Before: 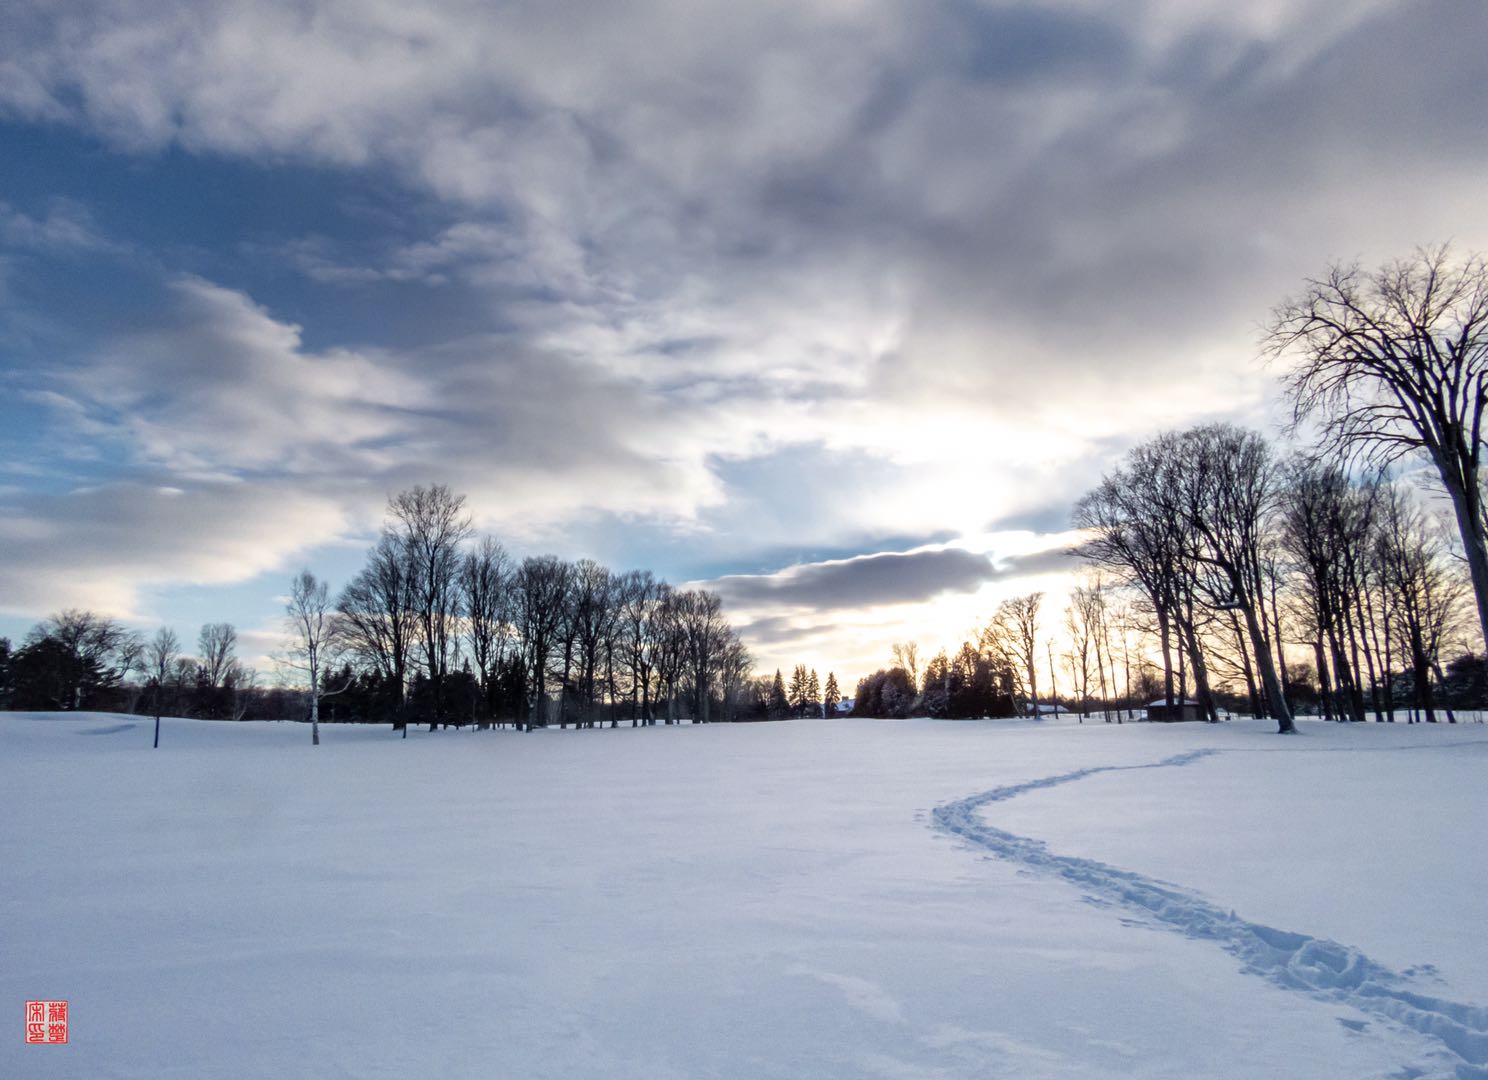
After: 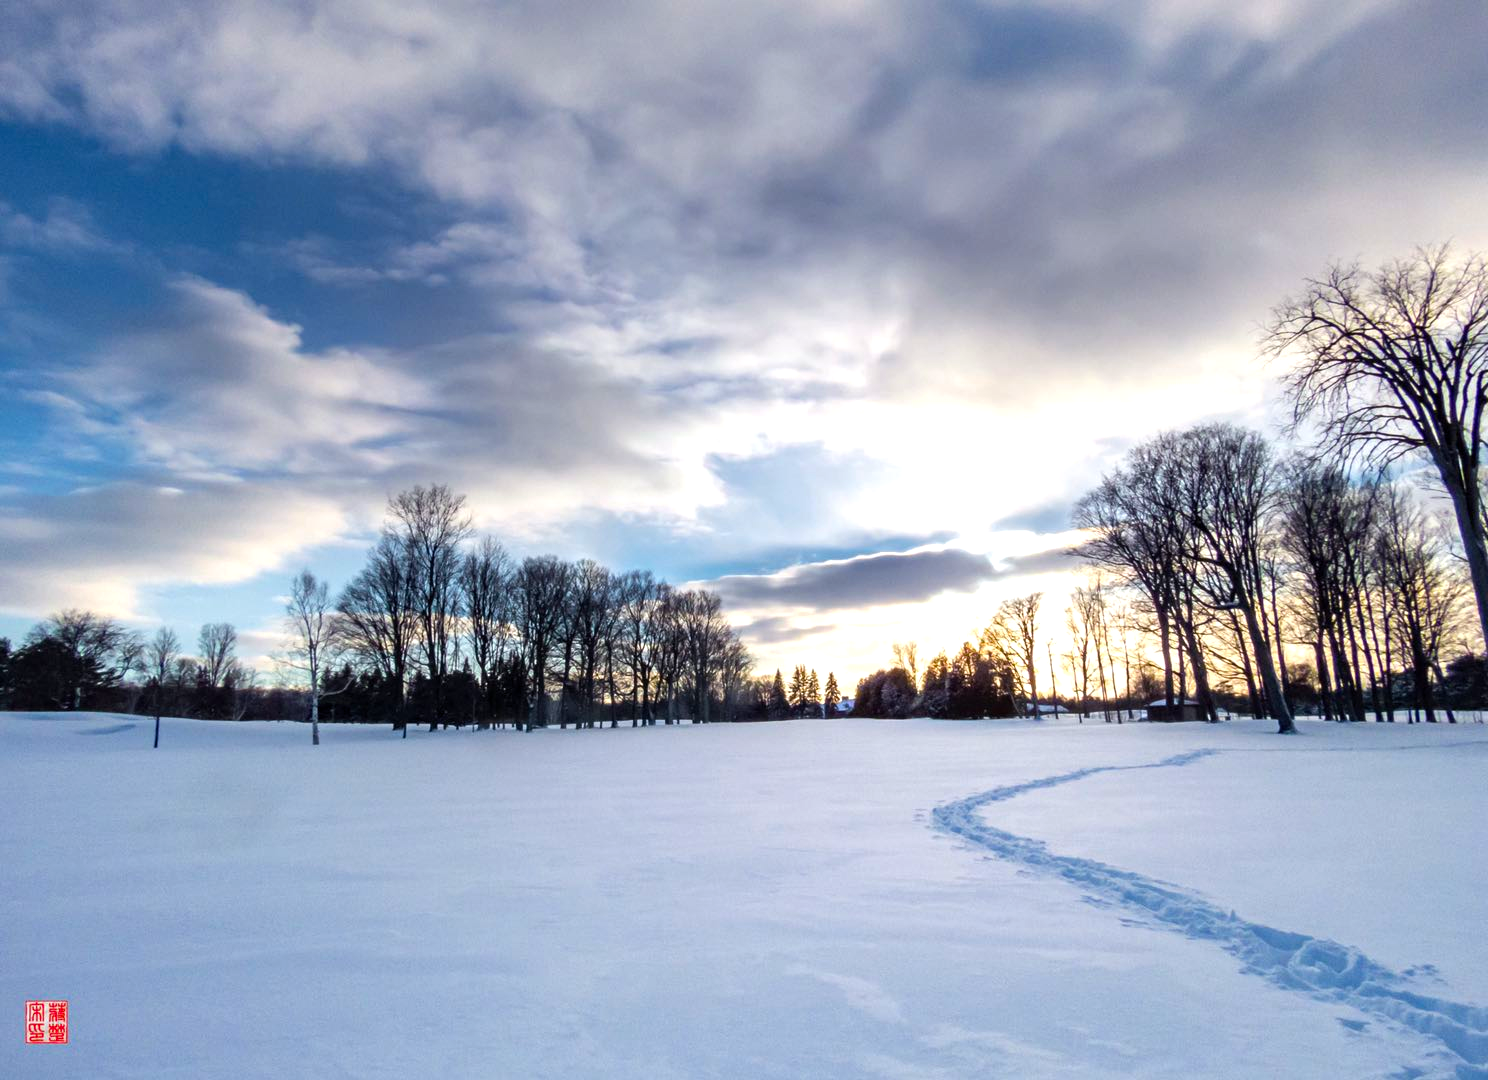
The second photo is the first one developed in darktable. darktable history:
color balance rgb: shadows lift › luminance -10.195%, shadows fall-off 100.656%, perceptual saturation grading › global saturation 29.344%, perceptual saturation grading › mid-tones 12.321%, perceptual saturation grading › shadows 9.894%, perceptual brilliance grading › highlights 7.365%, perceptual brilliance grading › mid-tones 3.998%, perceptual brilliance grading › shadows 2.13%, mask middle-gray fulcrum 23.258%, global vibrance 15.151%
